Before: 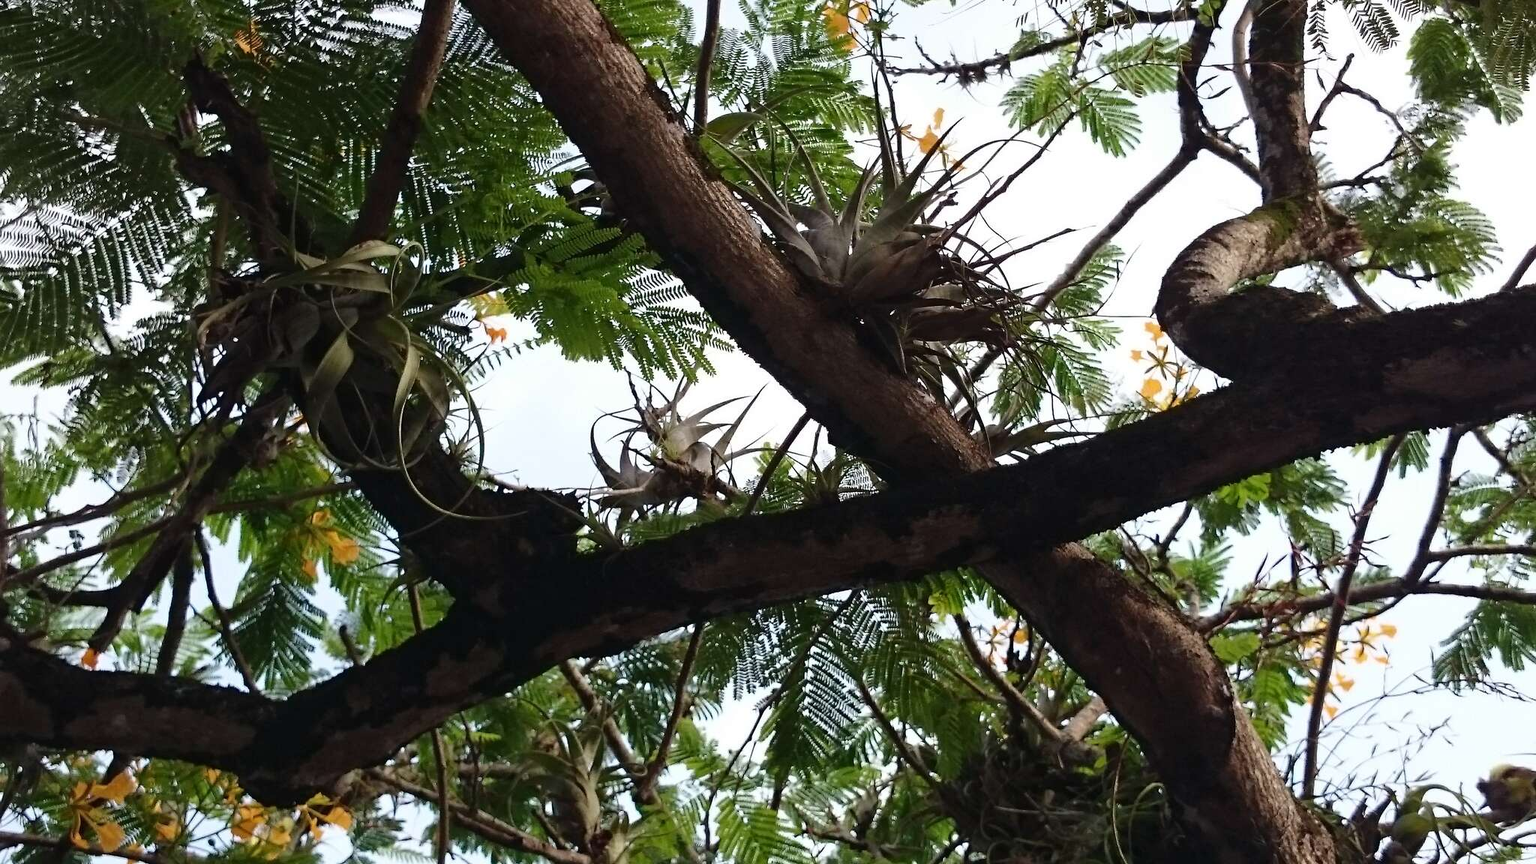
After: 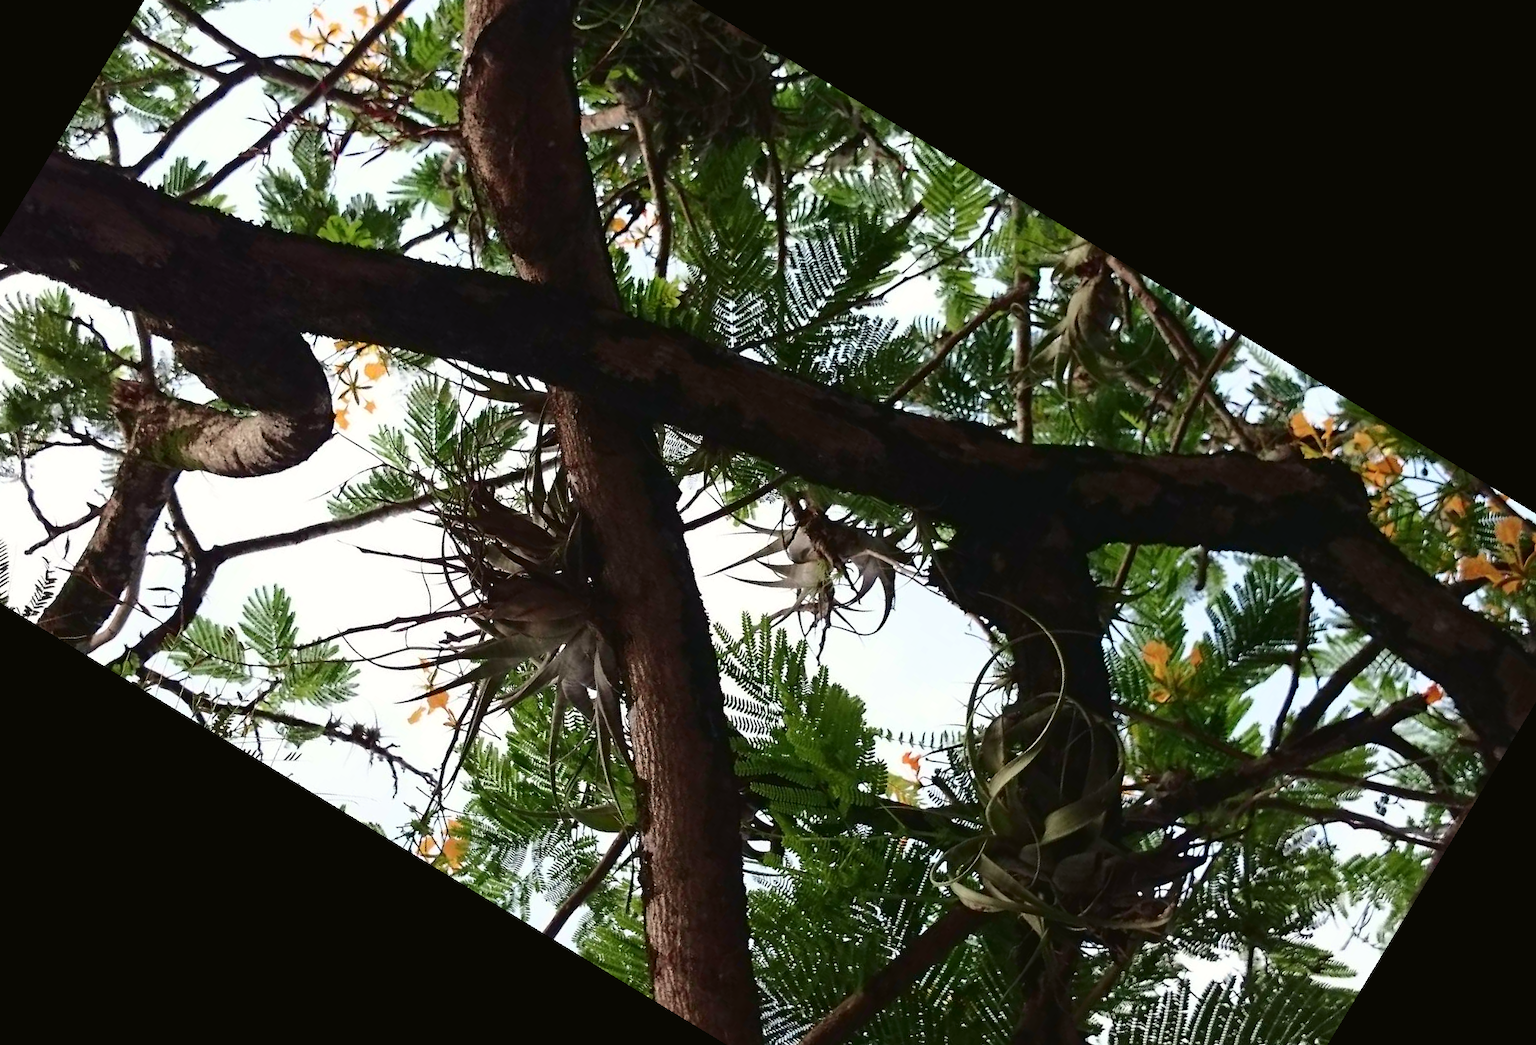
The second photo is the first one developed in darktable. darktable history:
crop and rotate: angle 148.68°, left 9.111%, top 15.603%, right 4.588%, bottom 17.041%
tone curve: curves: ch0 [(0, 0.021) (0.059, 0.053) (0.212, 0.18) (0.337, 0.304) (0.495, 0.505) (0.725, 0.731) (0.89, 0.919) (1, 1)]; ch1 [(0, 0) (0.094, 0.081) (0.311, 0.282) (0.421, 0.417) (0.479, 0.475) (0.54, 0.55) (0.615, 0.65) (0.683, 0.688) (1, 1)]; ch2 [(0, 0) (0.257, 0.217) (0.44, 0.431) (0.498, 0.507) (0.603, 0.598) (1, 1)], color space Lab, independent channels, preserve colors none
